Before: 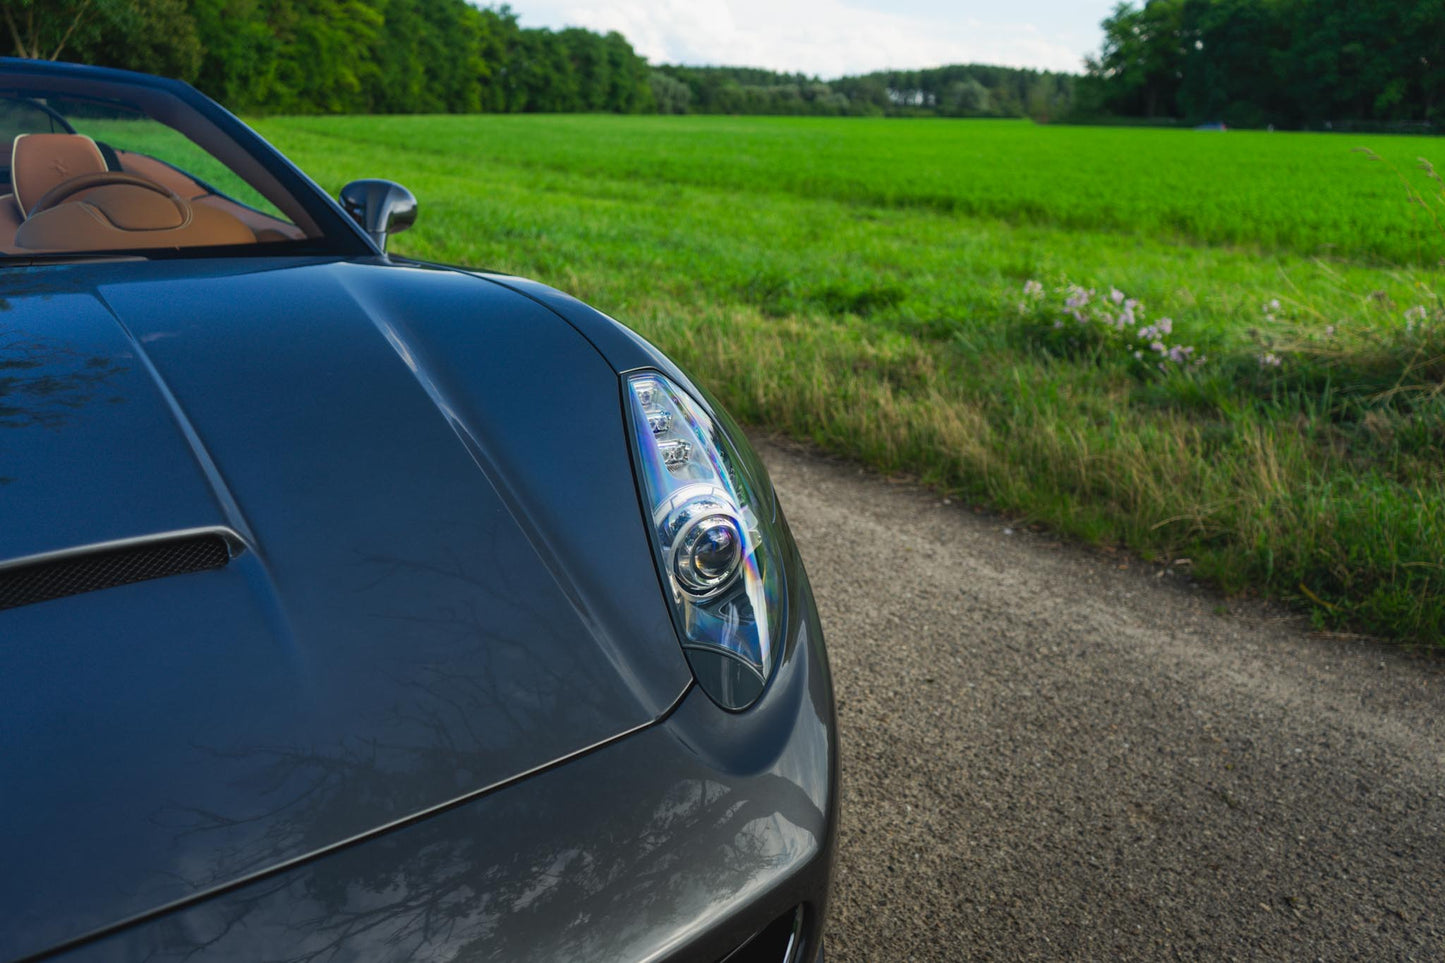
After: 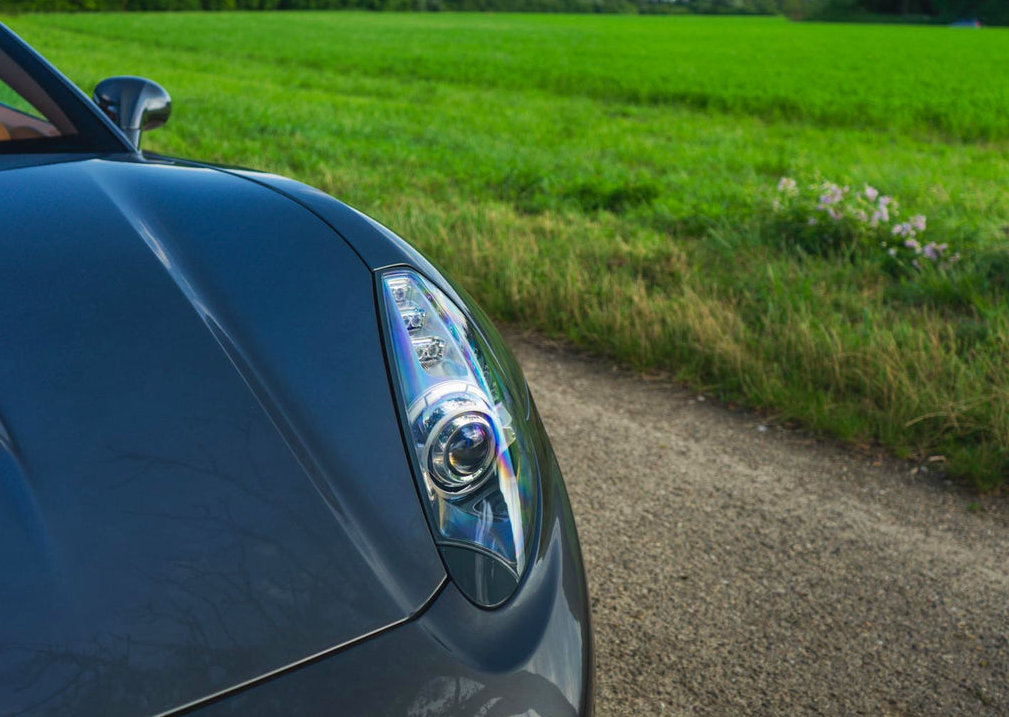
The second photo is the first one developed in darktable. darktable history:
crop and rotate: left 17.085%, top 10.792%, right 13.044%, bottom 14.698%
velvia: strength 21.12%
exposure: exposure 0.083 EV, compensate highlight preservation false
